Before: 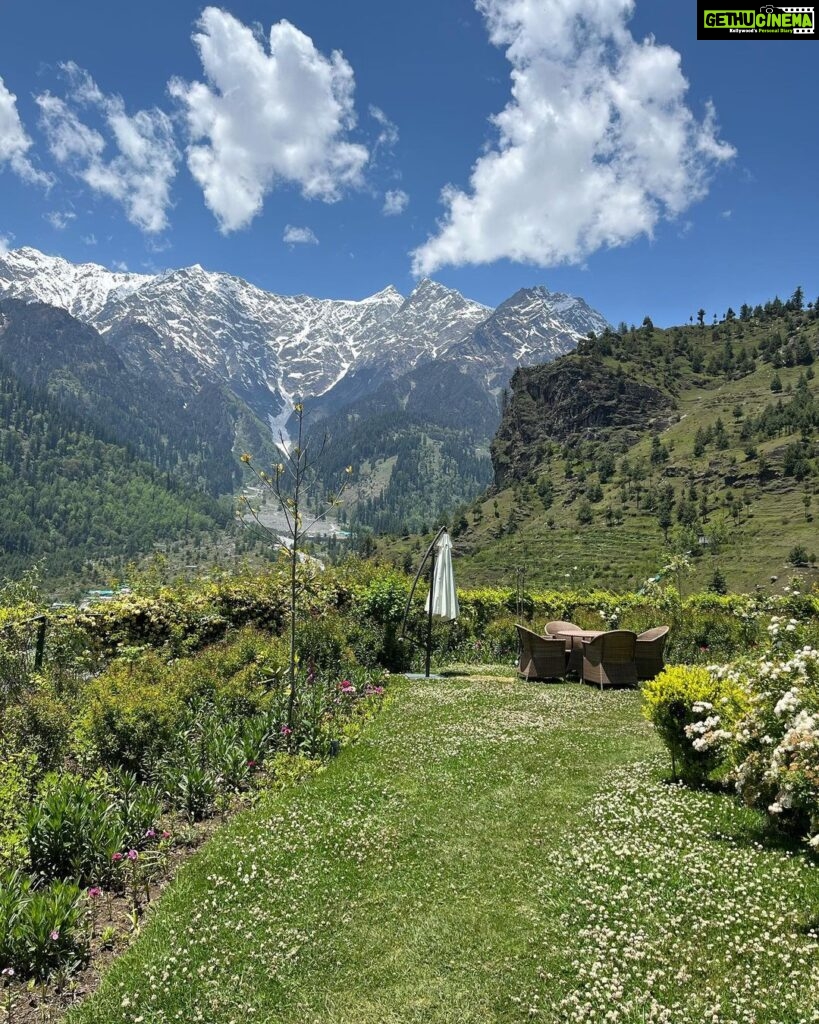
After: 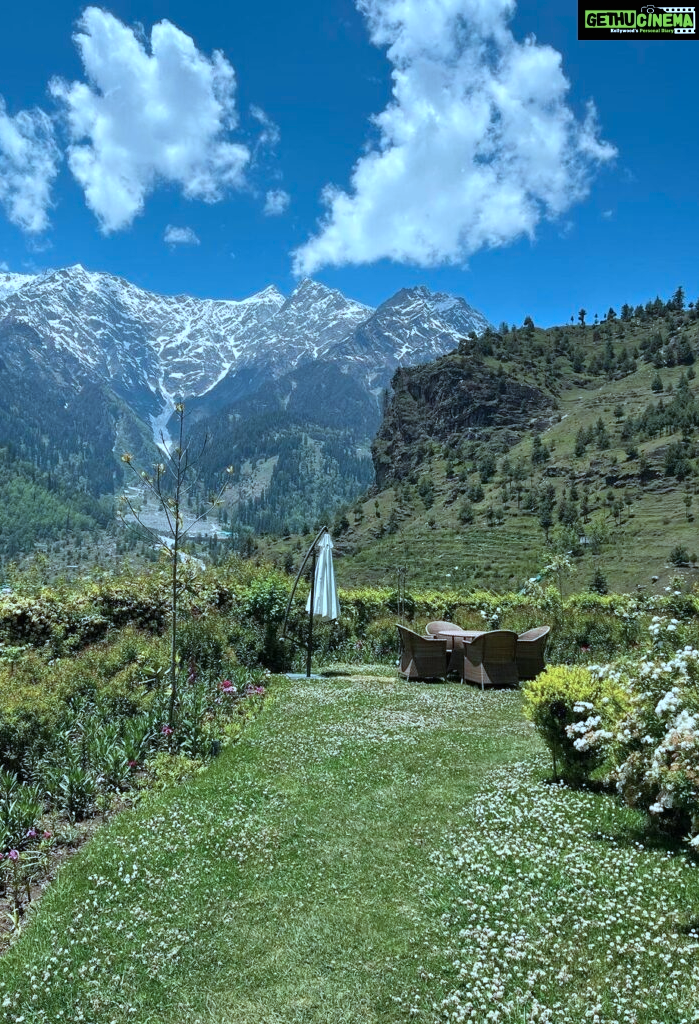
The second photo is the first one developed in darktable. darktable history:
exposure: black level correction 0, exposure 0 EV, compensate exposure bias true, compensate highlight preservation false
crop and rotate: left 14.635%
color correction: highlights a* -9.29, highlights b* -22.9
